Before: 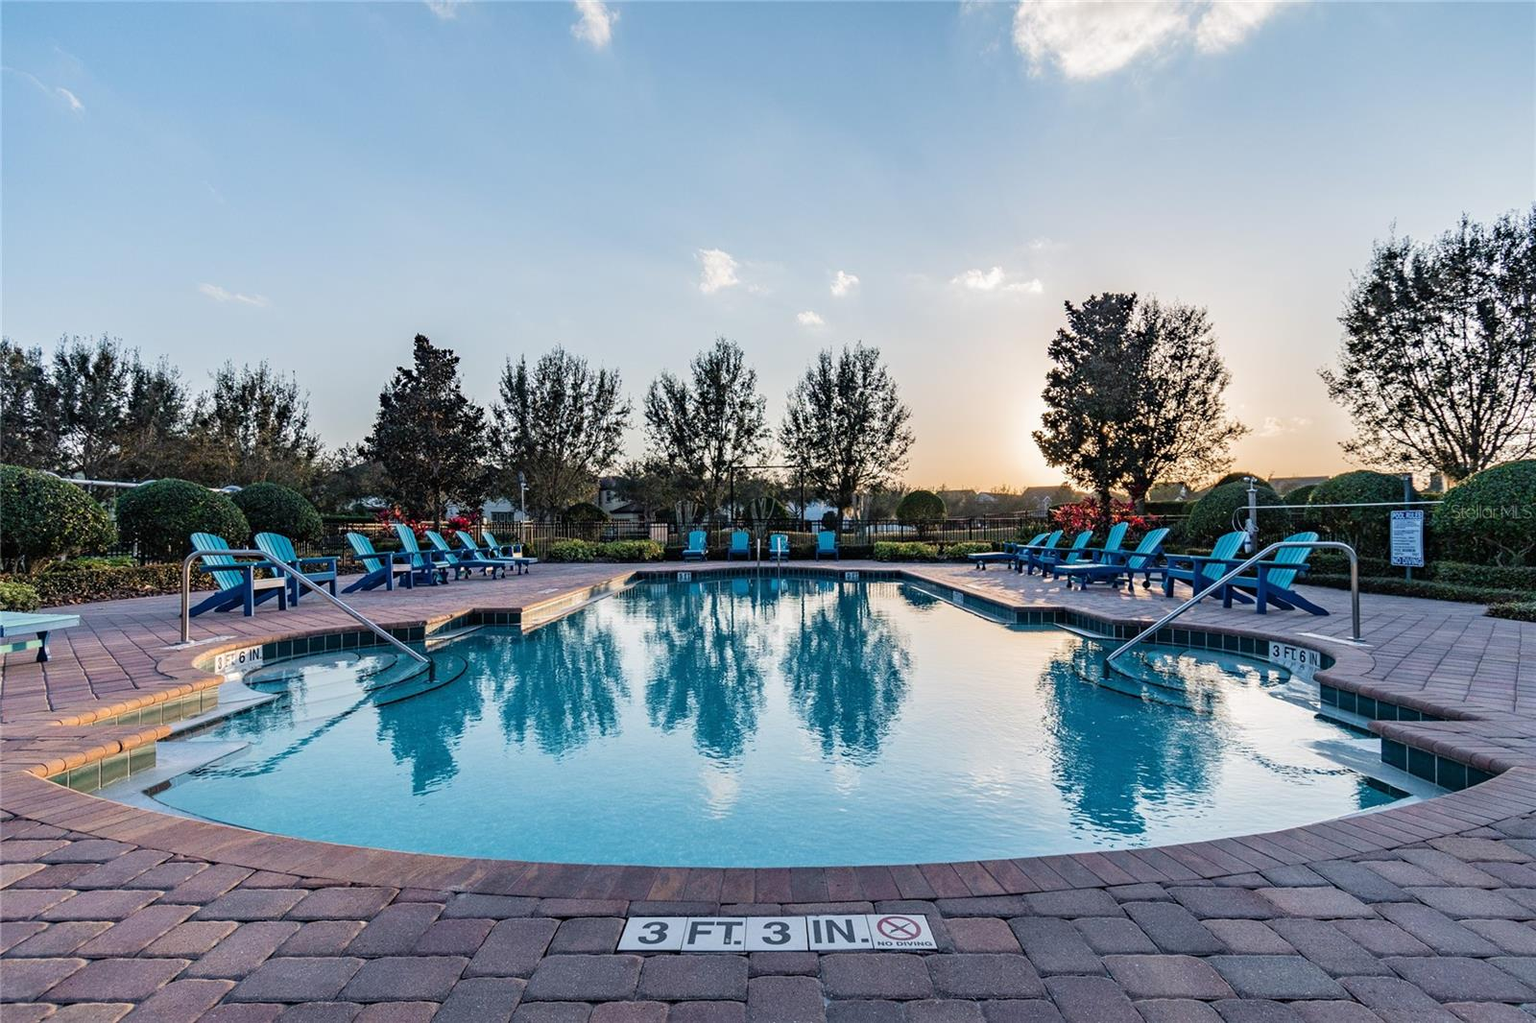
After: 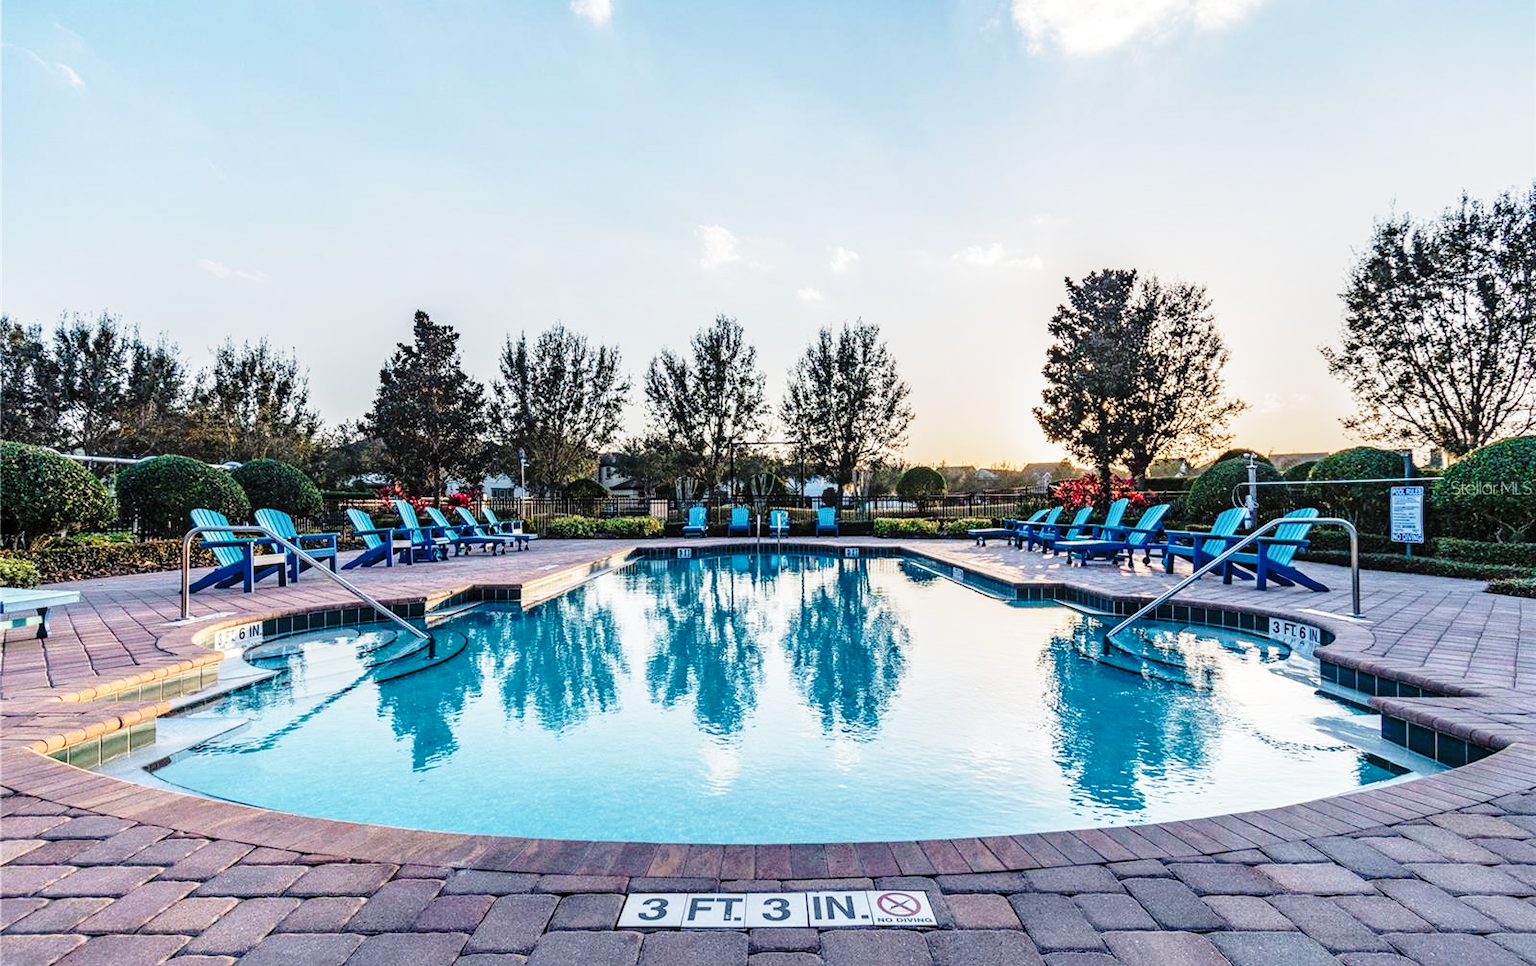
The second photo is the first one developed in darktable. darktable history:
base curve: curves: ch0 [(0, 0) (0.028, 0.03) (0.121, 0.232) (0.46, 0.748) (0.859, 0.968) (1, 1)], preserve colors none
crop and rotate: top 2.479%, bottom 3.018%
local contrast: on, module defaults
